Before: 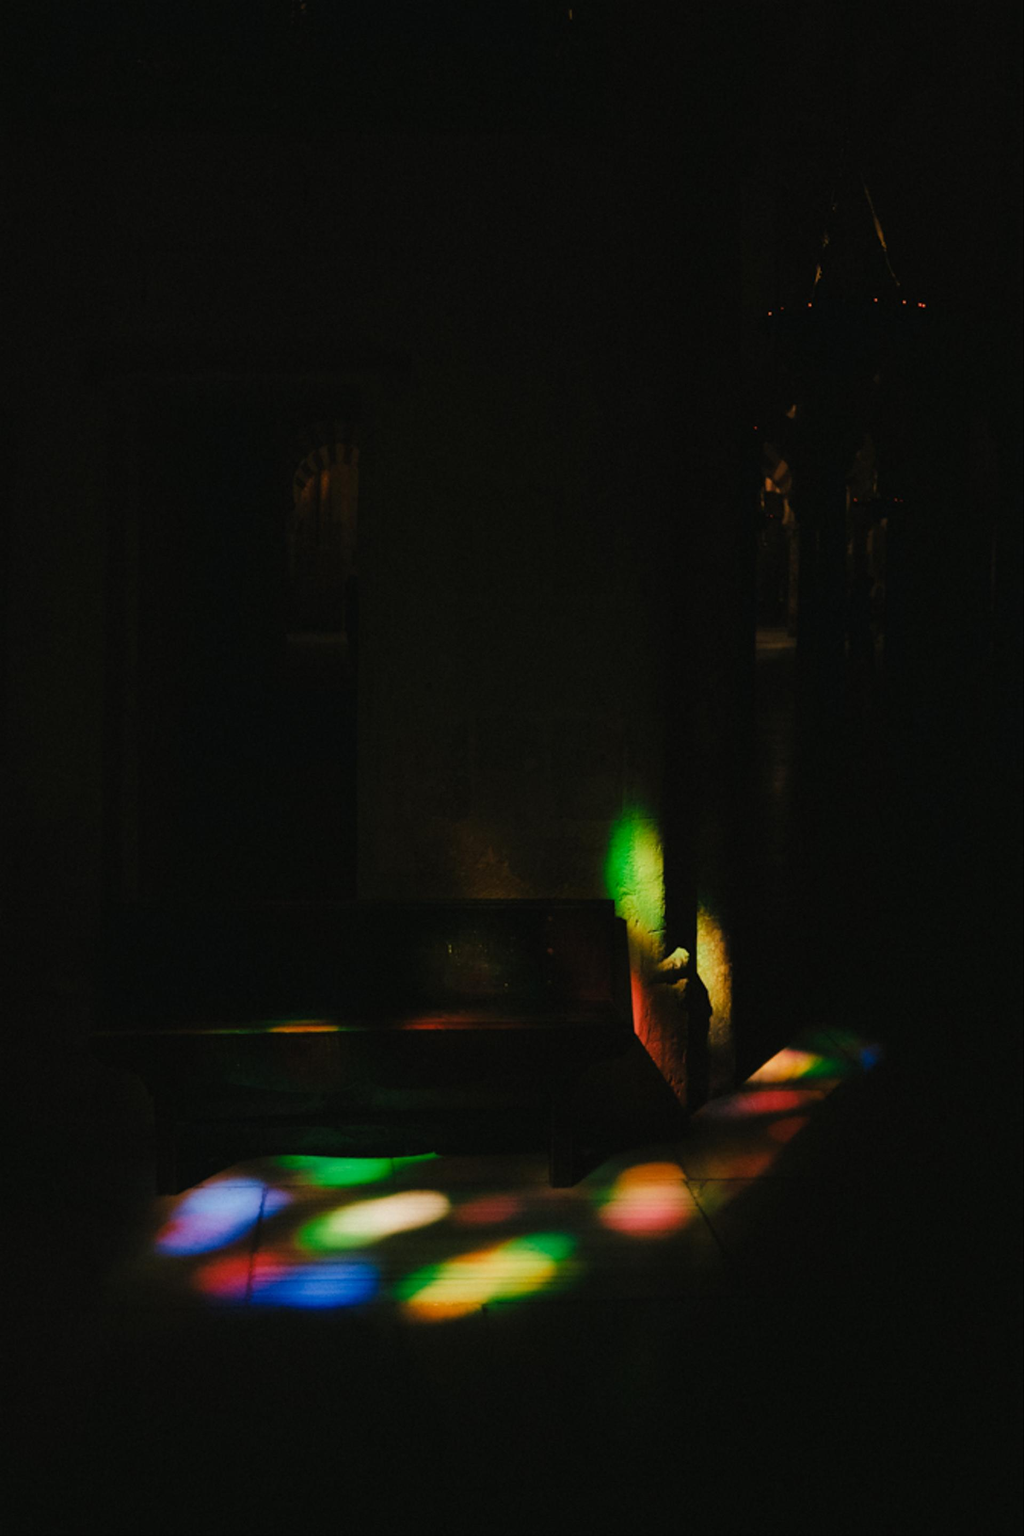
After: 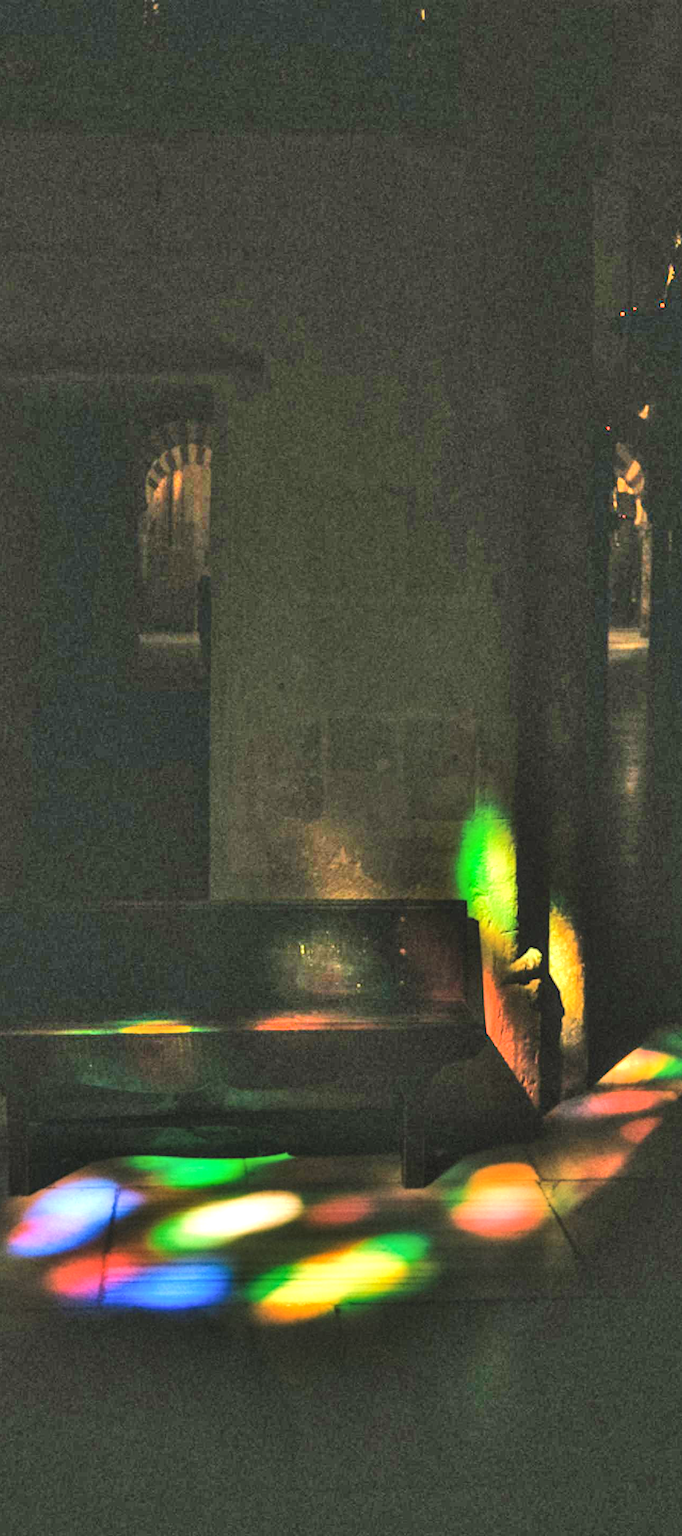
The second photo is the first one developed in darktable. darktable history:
shadows and highlights: shadows 75, highlights -60.85, soften with gaussian
local contrast: on, module defaults
crop and rotate: left 14.436%, right 18.898%
exposure: black level correction 0, exposure 1.3 EV, compensate exposure bias true, compensate highlight preservation false
